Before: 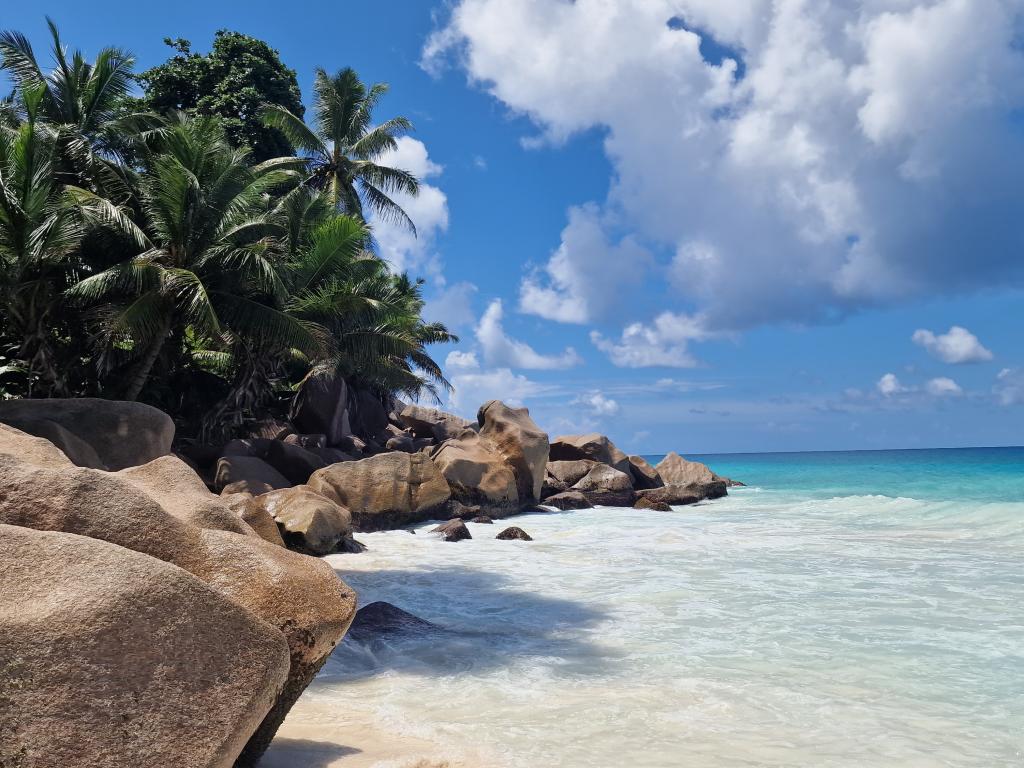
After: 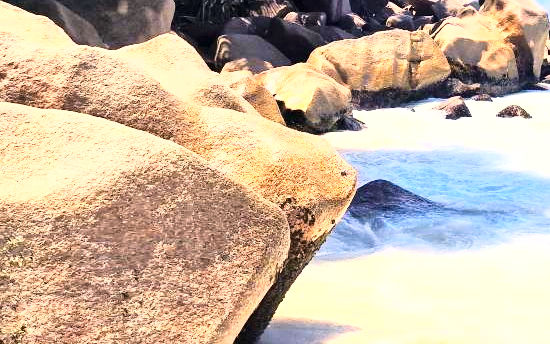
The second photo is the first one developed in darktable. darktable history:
color balance rgb: highlights gain › chroma 3.058%, highlights gain › hue 60.17°, linear chroma grading › global chroma 9.671%, perceptual saturation grading › global saturation 0.767%, global vibrance 20%
exposure: black level correction 0.002, exposure 1 EV, compensate highlight preservation false
shadows and highlights: shadows 29.35, highlights -28.79, low approximation 0.01, soften with gaussian
base curve: curves: ch0 [(0, 0) (0.026, 0.03) (0.109, 0.232) (0.351, 0.748) (0.669, 0.968) (1, 1)], preserve colors average RGB
crop and rotate: top 54.991%, right 46.194%, bottom 0.144%
